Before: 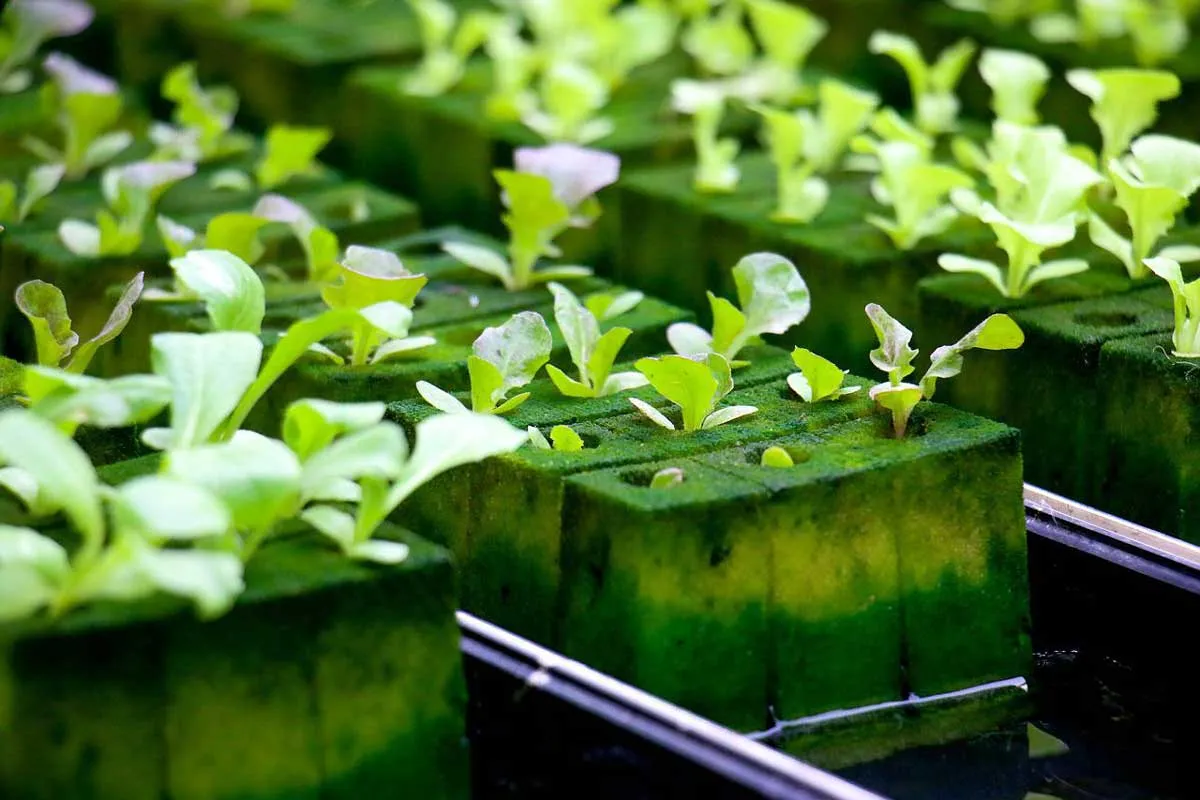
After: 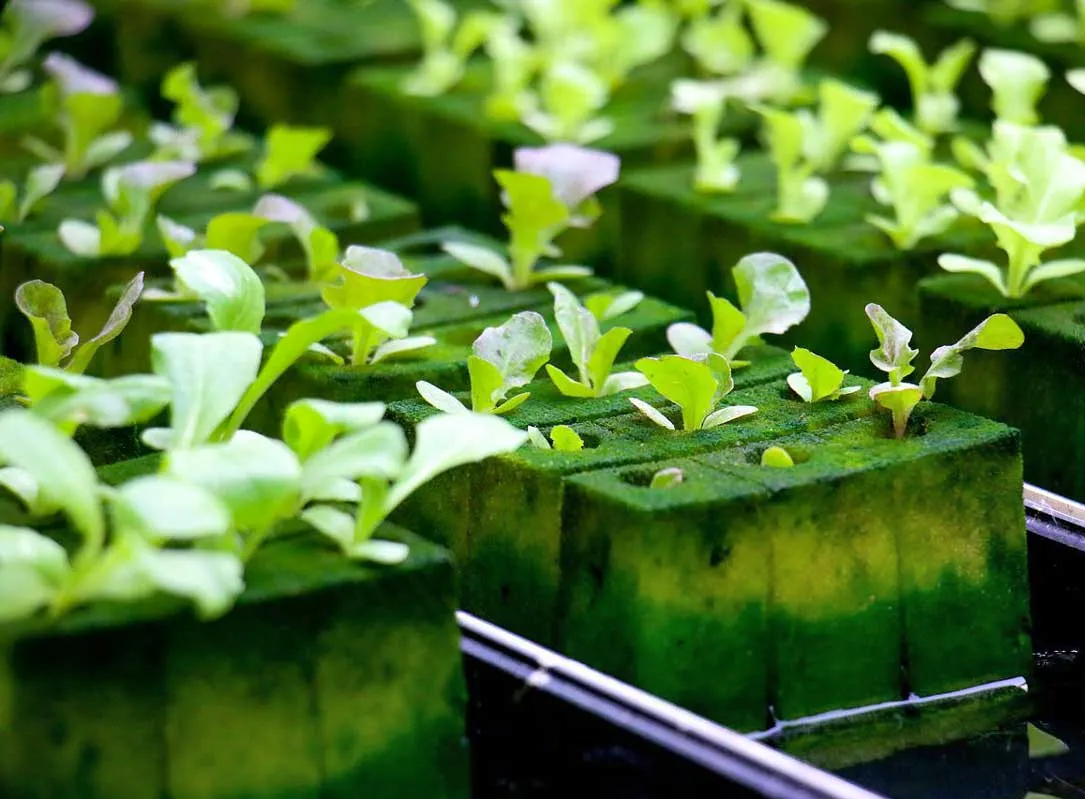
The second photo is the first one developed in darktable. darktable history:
crop: right 9.509%, bottom 0.031%
shadows and highlights: shadows 32, highlights -32, soften with gaussian
